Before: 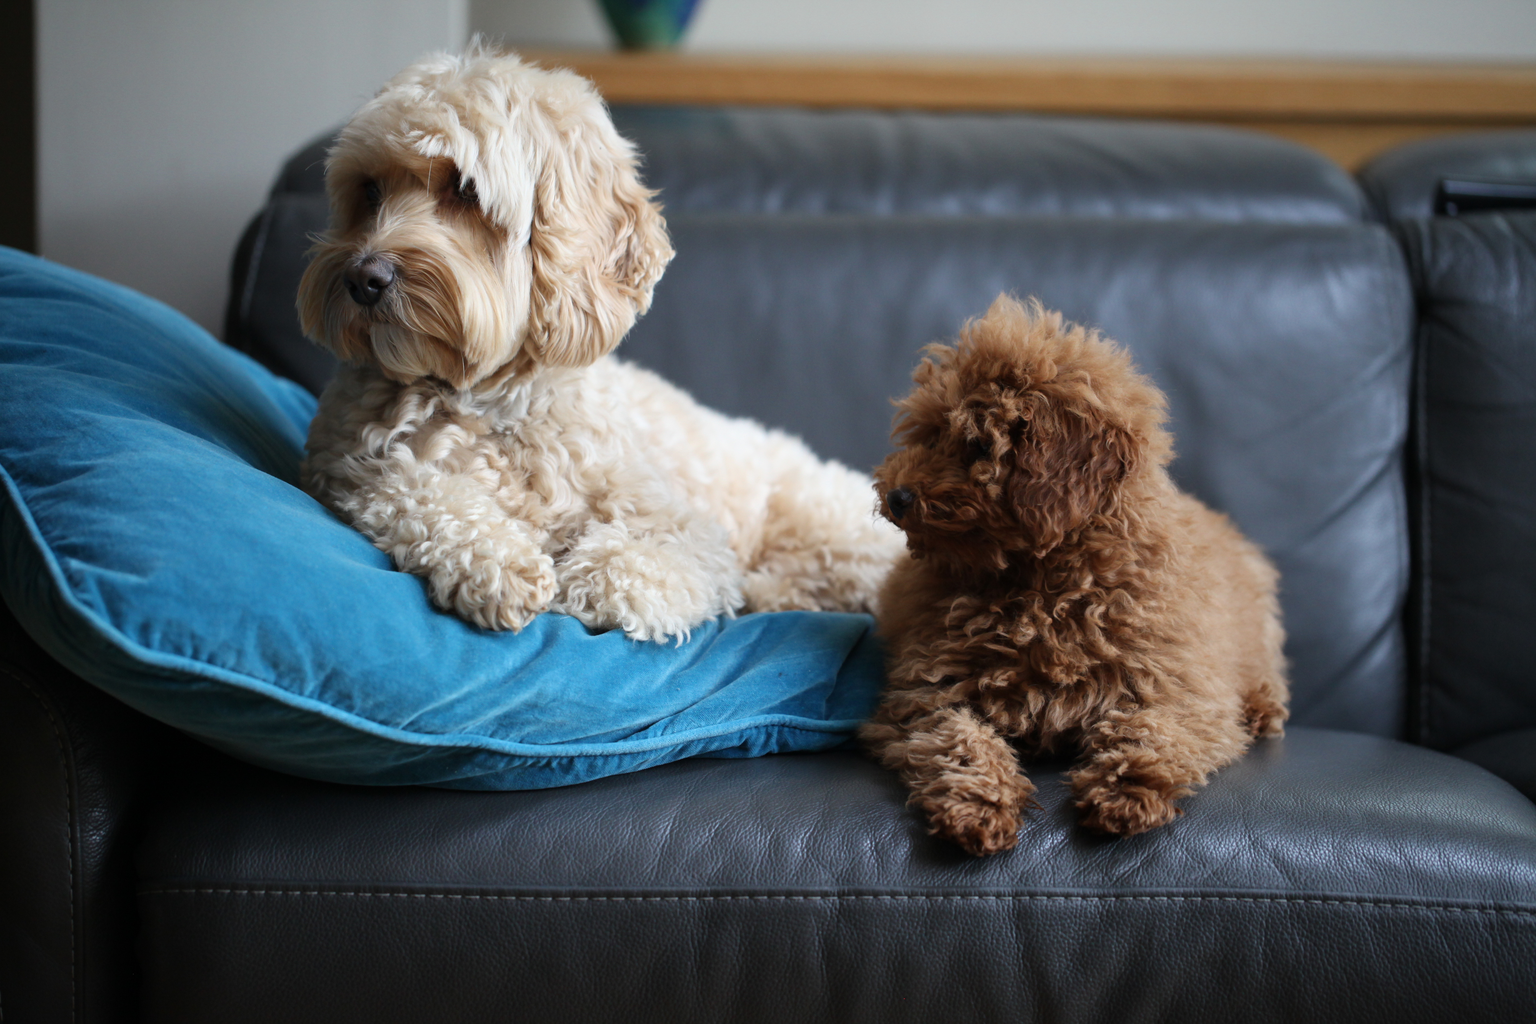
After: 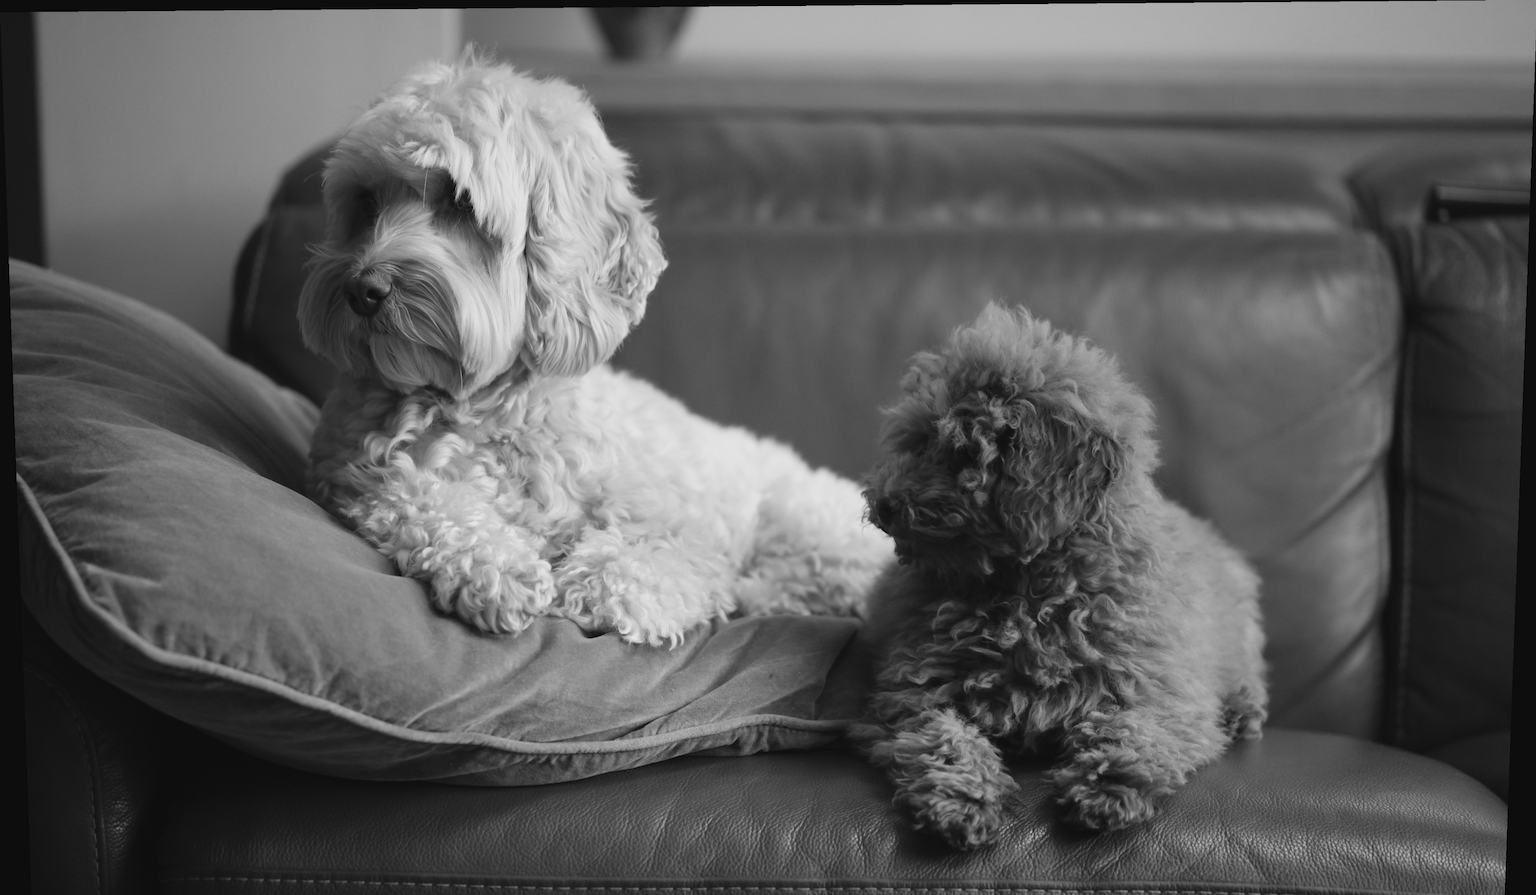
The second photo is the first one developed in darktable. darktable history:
monochrome: a -92.57, b 58.91
white balance: red 1.138, green 0.996, blue 0.812
crop and rotate: top 0%, bottom 11.49%
color balance: lift [1.004, 1.002, 1.002, 0.998], gamma [1, 1.007, 1.002, 0.993], gain [1, 0.977, 1.013, 1.023], contrast -3.64%
tone equalizer: on, module defaults
rotate and perspective: lens shift (vertical) 0.048, lens shift (horizontal) -0.024, automatic cropping off
color zones: curves: ch1 [(0.263, 0.53) (0.376, 0.287) (0.487, 0.512) (0.748, 0.547) (1, 0.513)]; ch2 [(0.262, 0.45) (0.751, 0.477)], mix 31.98%
